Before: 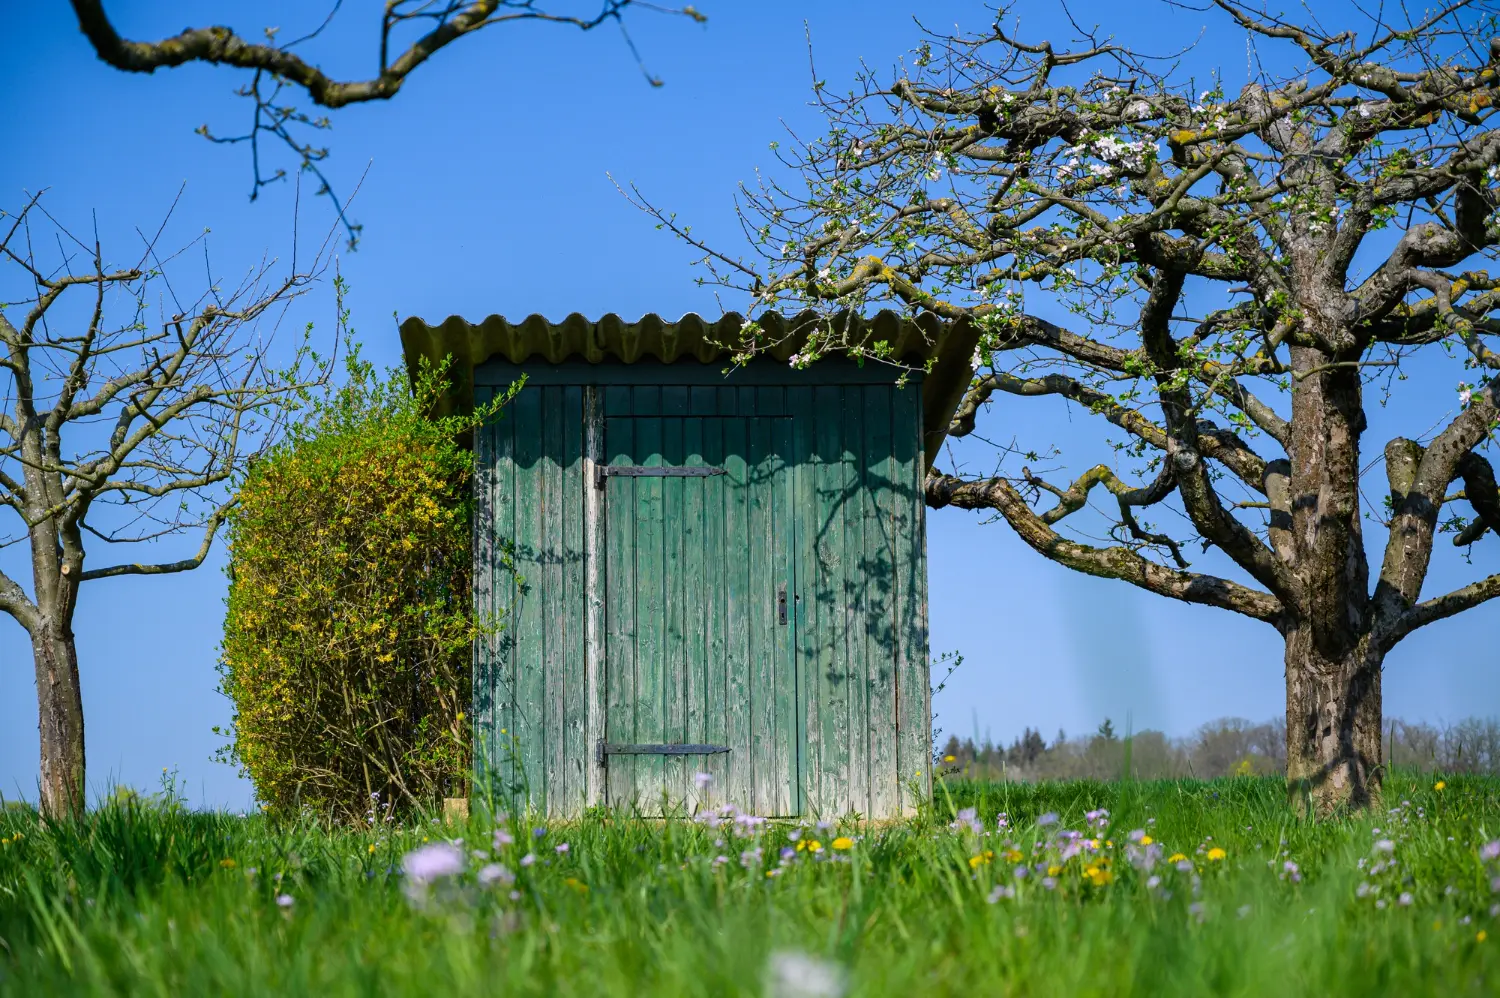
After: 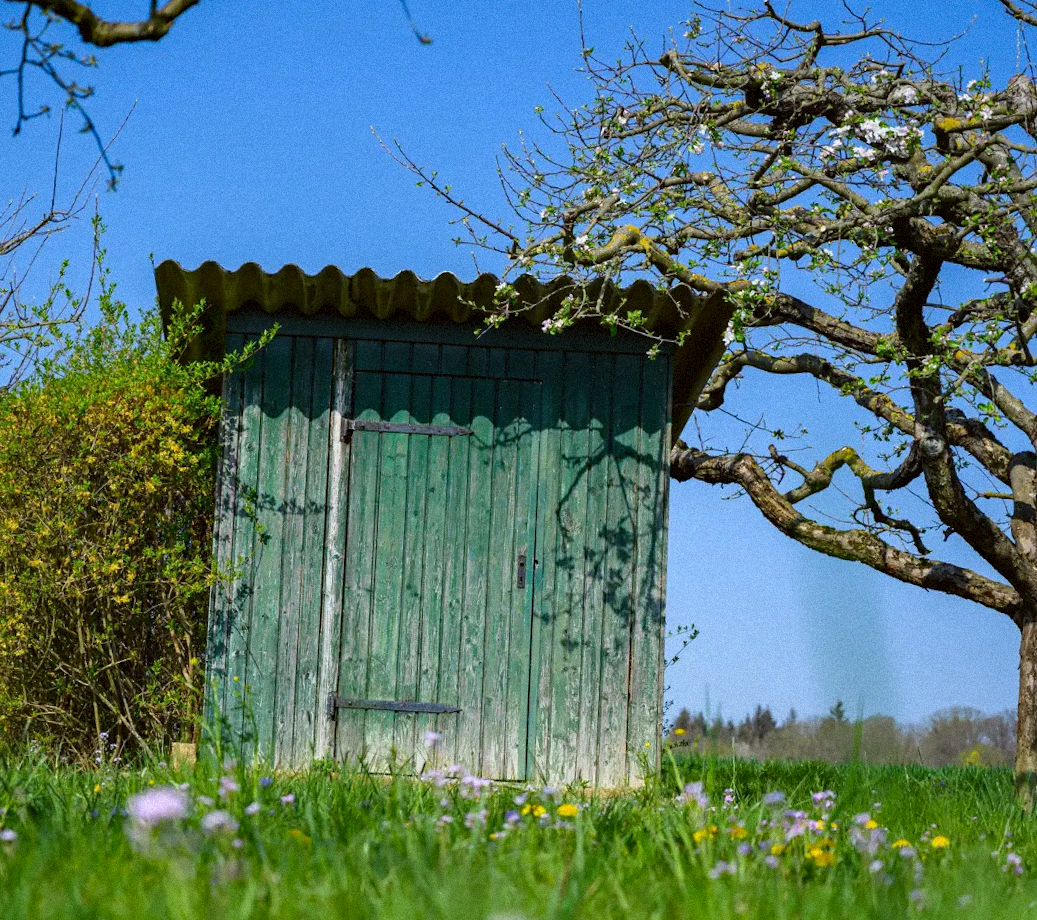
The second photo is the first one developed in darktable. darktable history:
crop and rotate: angle -3.27°, left 14.277%, top 0.028%, right 10.766%, bottom 0.028%
haze removal: compatibility mode true, adaptive false
grain: mid-tones bias 0%
color correction: highlights a* -2.73, highlights b* -2.09, shadows a* 2.41, shadows b* 2.73
